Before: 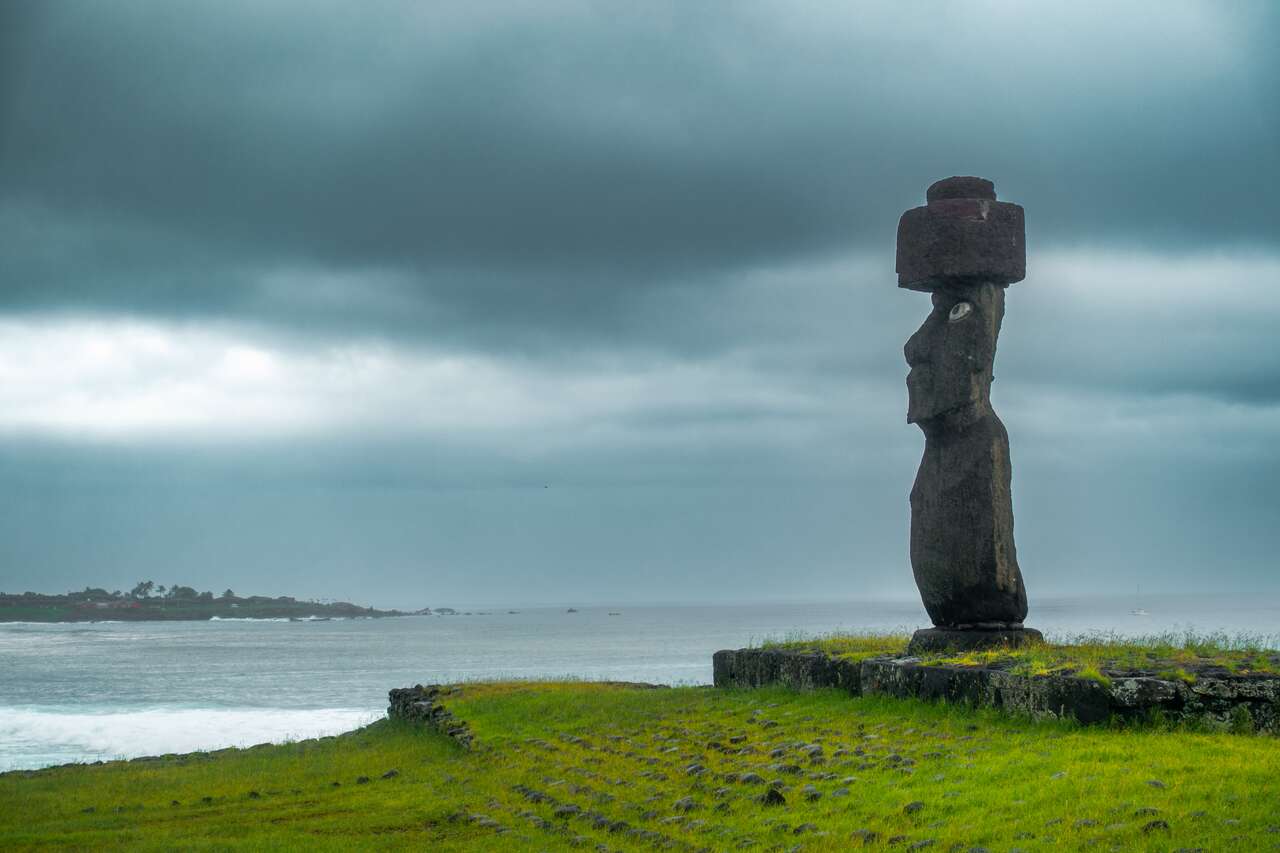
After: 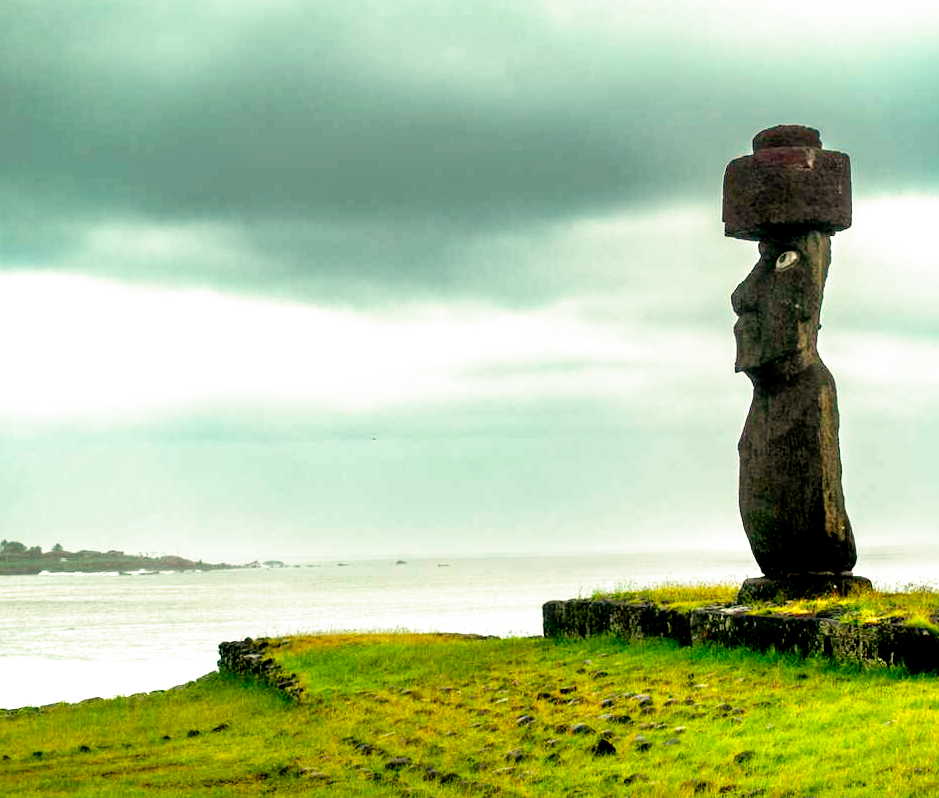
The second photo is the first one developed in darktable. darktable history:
exposure: black level correction 0.008, exposure 0.979 EV, compensate highlight preservation false
white balance: red 1.123, blue 0.83
crop and rotate: left 13.15%, top 5.251%, right 12.609%
rotate and perspective: rotation -0.45°, automatic cropping original format, crop left 0.008, crop right 0.992, crop top 0.012, crop bottom 0.988
filmic rgb: black relative exposure -5.5 EV, white relative exposure 2.5 EV, threshold 3 EV, target black luminance 0%, hardness 4.51, latitude 67.35%, contrast 1.453, shadows ↔ highlights balance -3.52%, preserve chrominance no, color science v4 (2020), contrast in shadows soft, enable highlight reconstruction true
